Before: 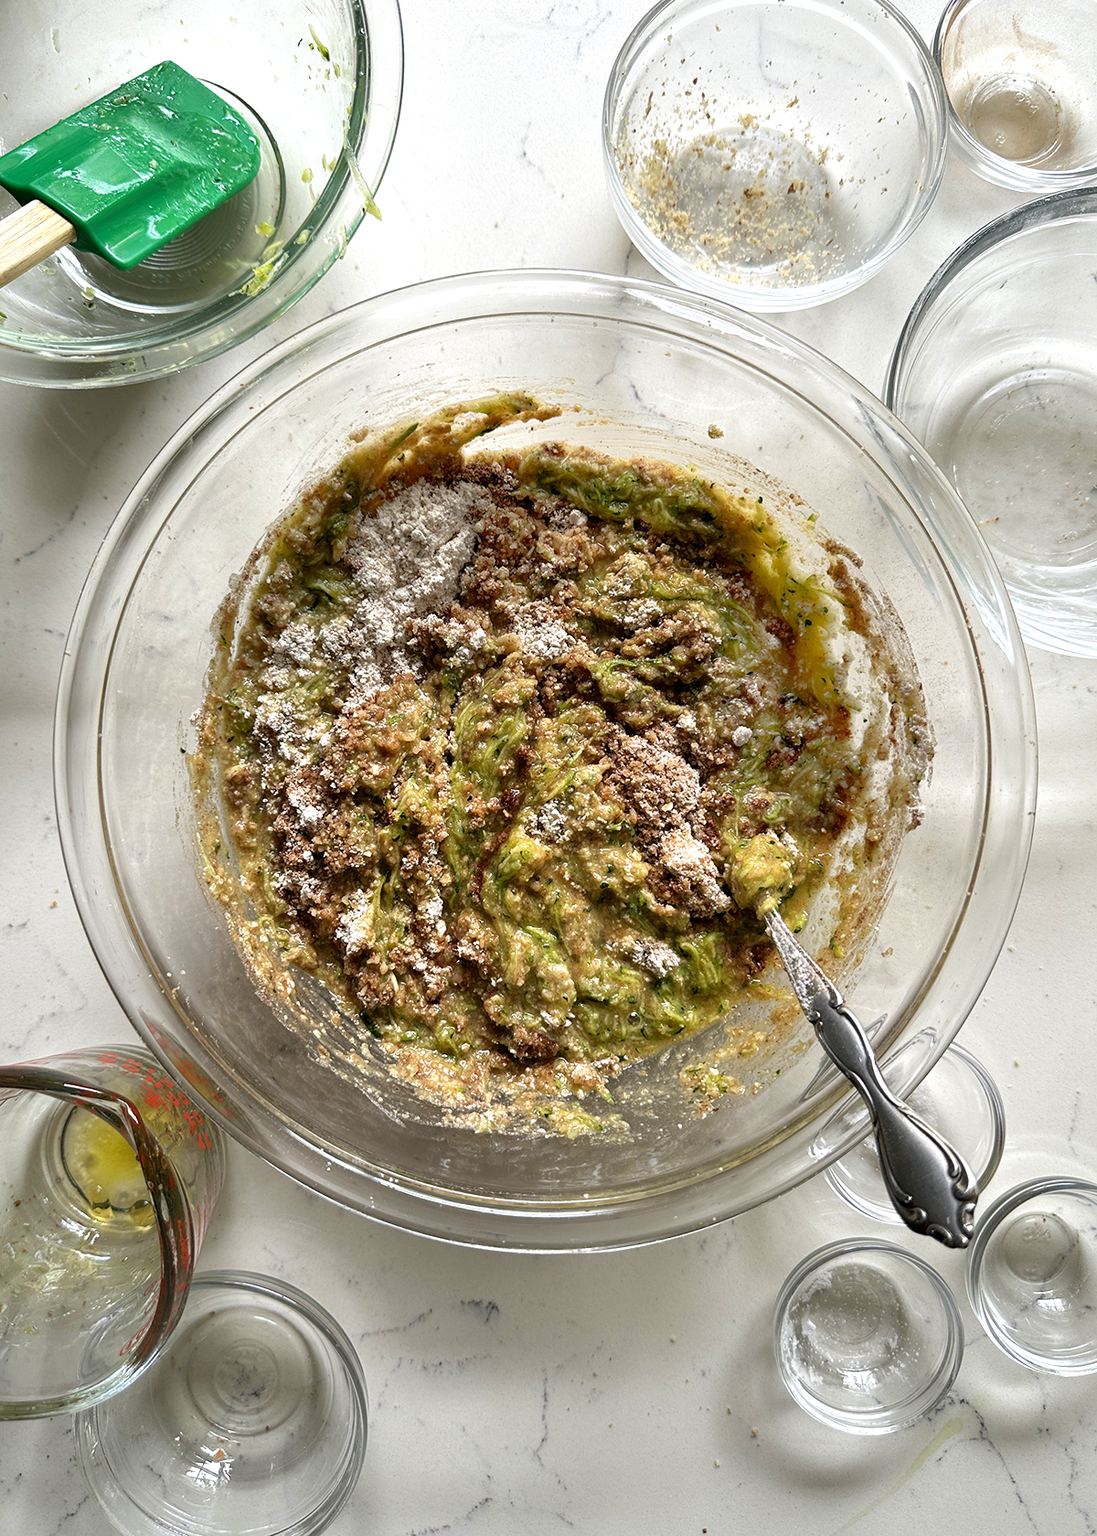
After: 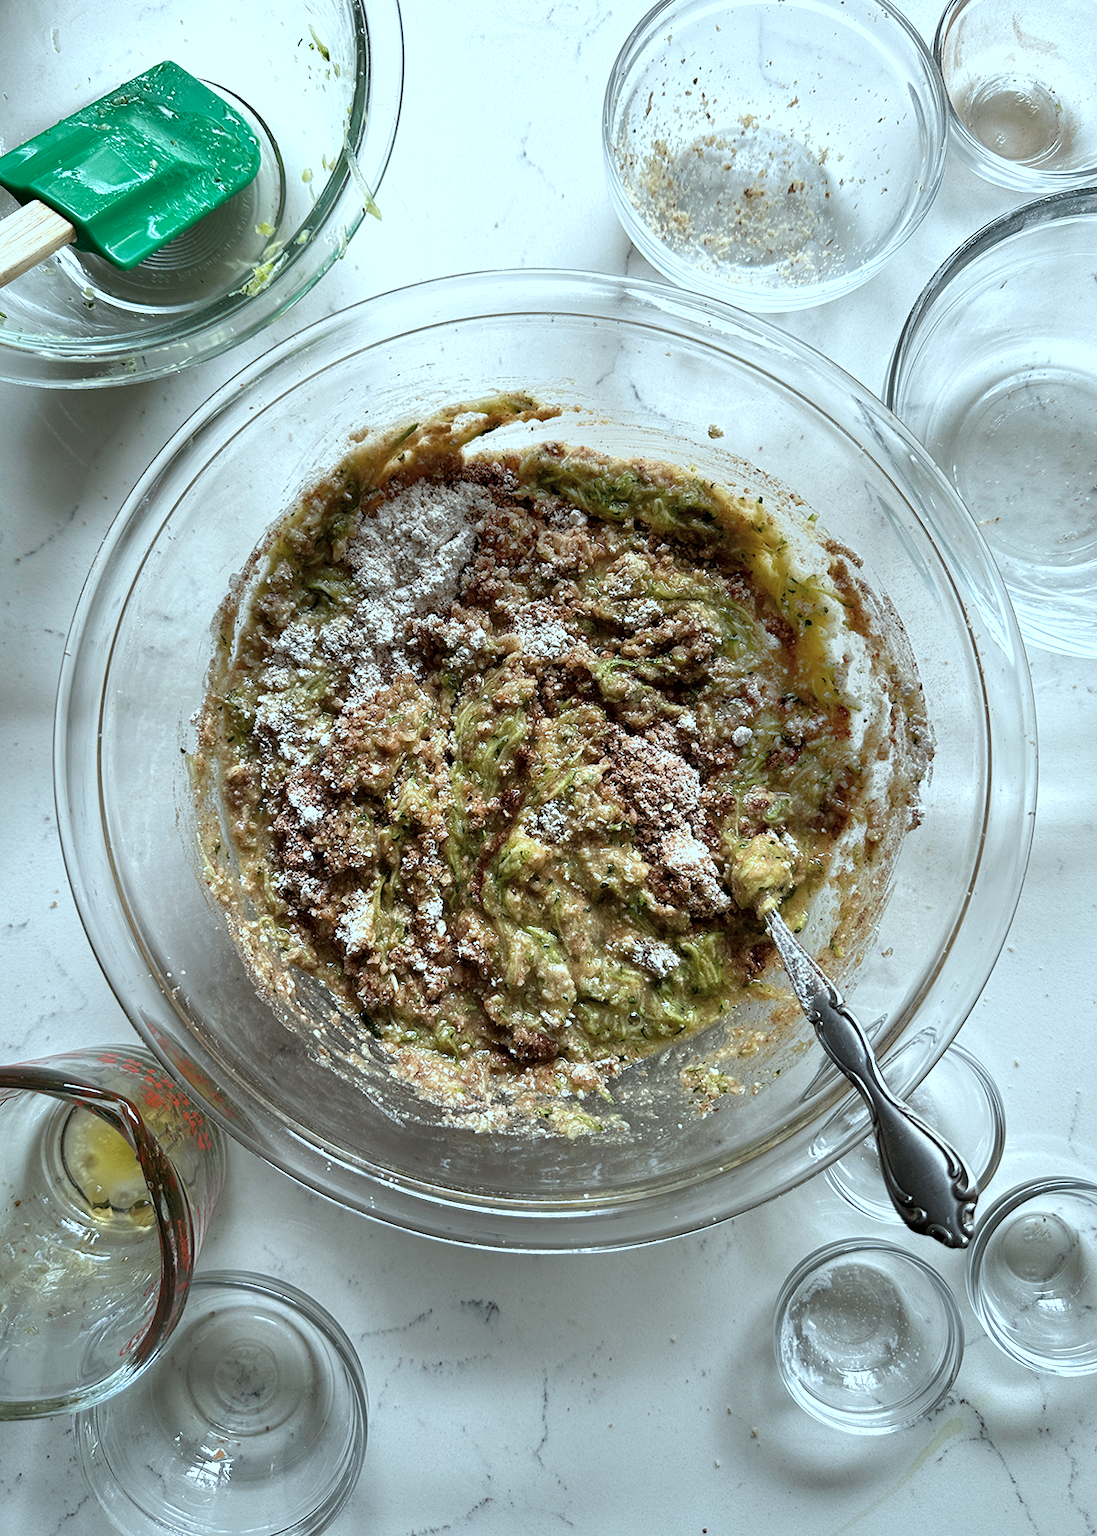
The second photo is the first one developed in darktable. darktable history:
color correction: highlights a* -12.64, highlights b* -18.1, saturation 0.7
contrast brightness saturation: contrast 0.03, brightness -0.04
